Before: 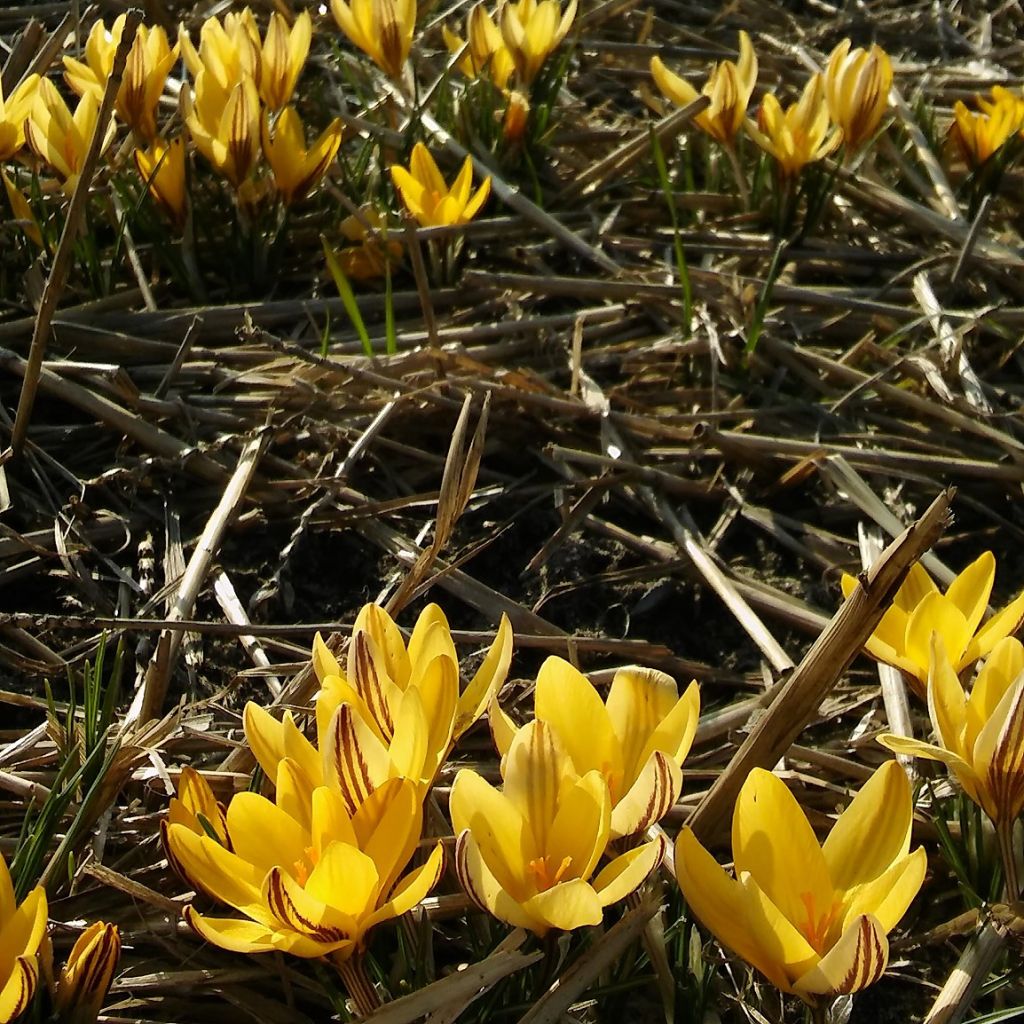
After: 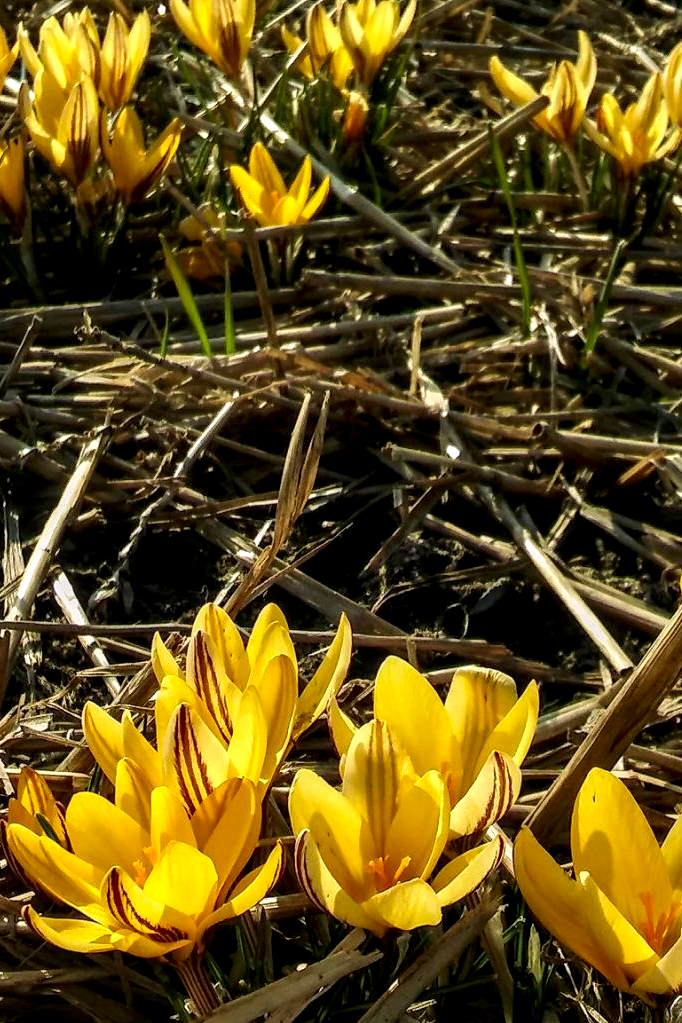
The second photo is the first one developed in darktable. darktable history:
local contrast: detail 160%
contrast brightness saturation: contrast 0.08, saturation 0.2
crop and rotate: left 15.754%, right 17.579%
velvia: strength 21.76%
